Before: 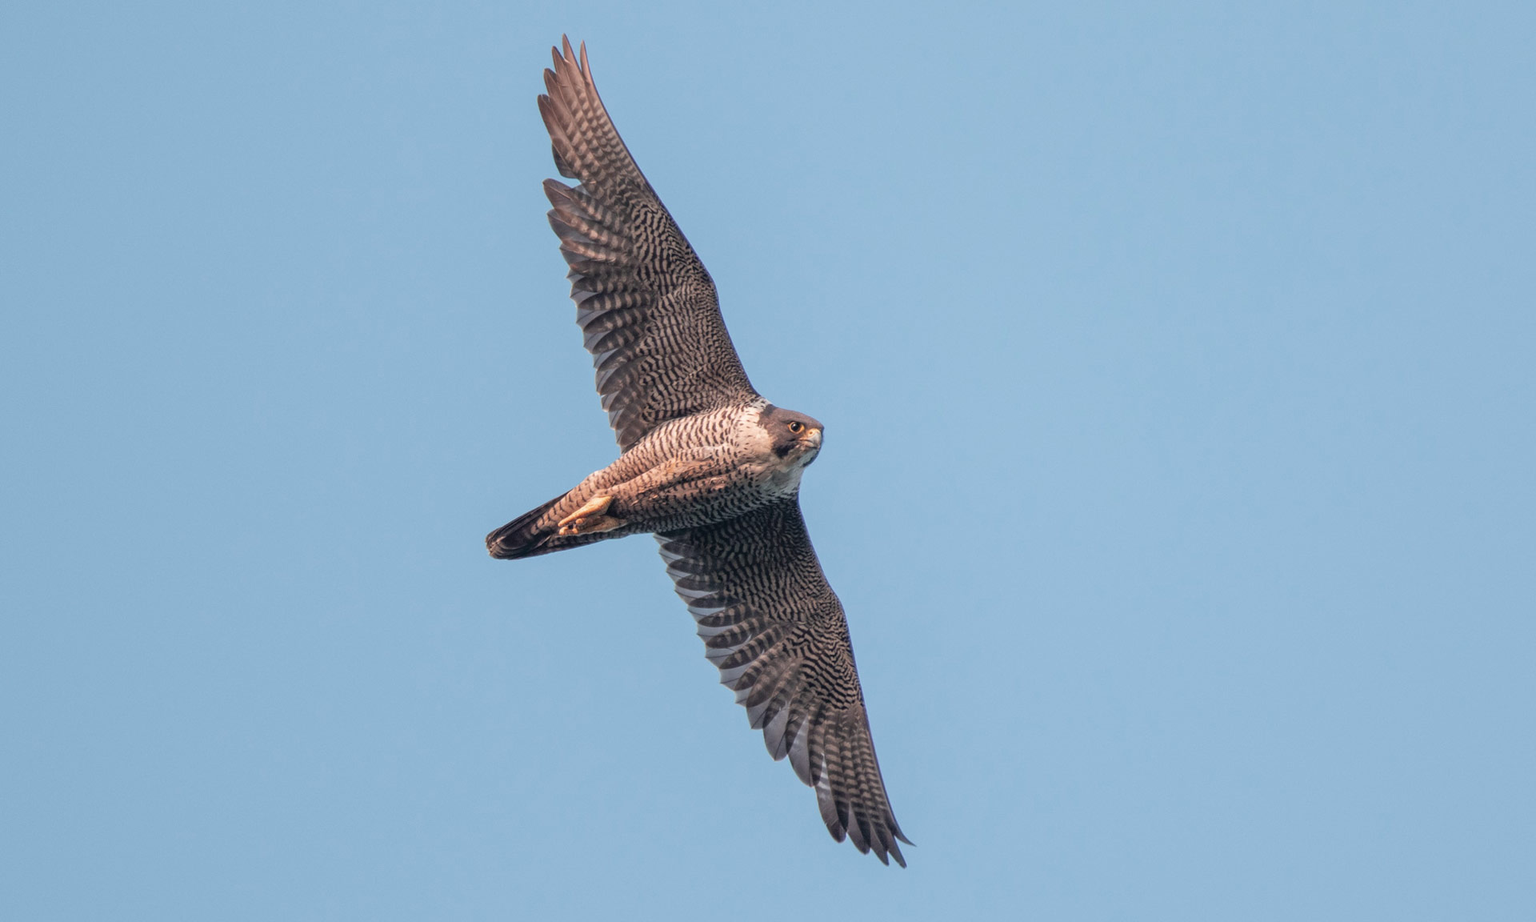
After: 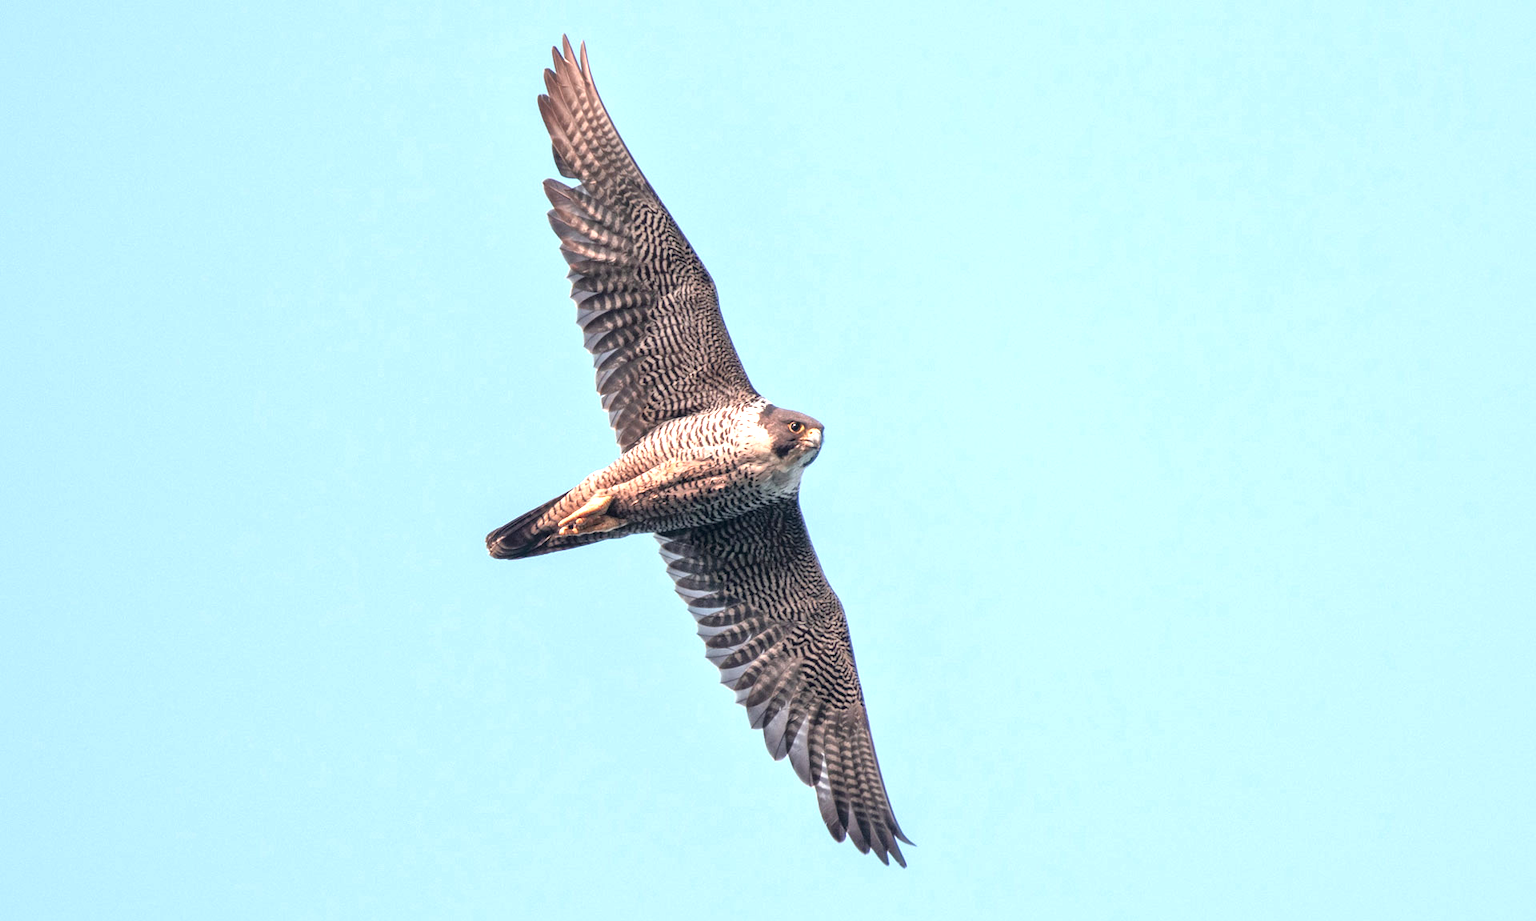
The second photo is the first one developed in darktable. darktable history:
exposure: exposure 1 EV, compensate highlight preservation false
local contrast: mode bilateral grid, contrast 50, coarseness 50, detail 150%, midtone range 0.2
